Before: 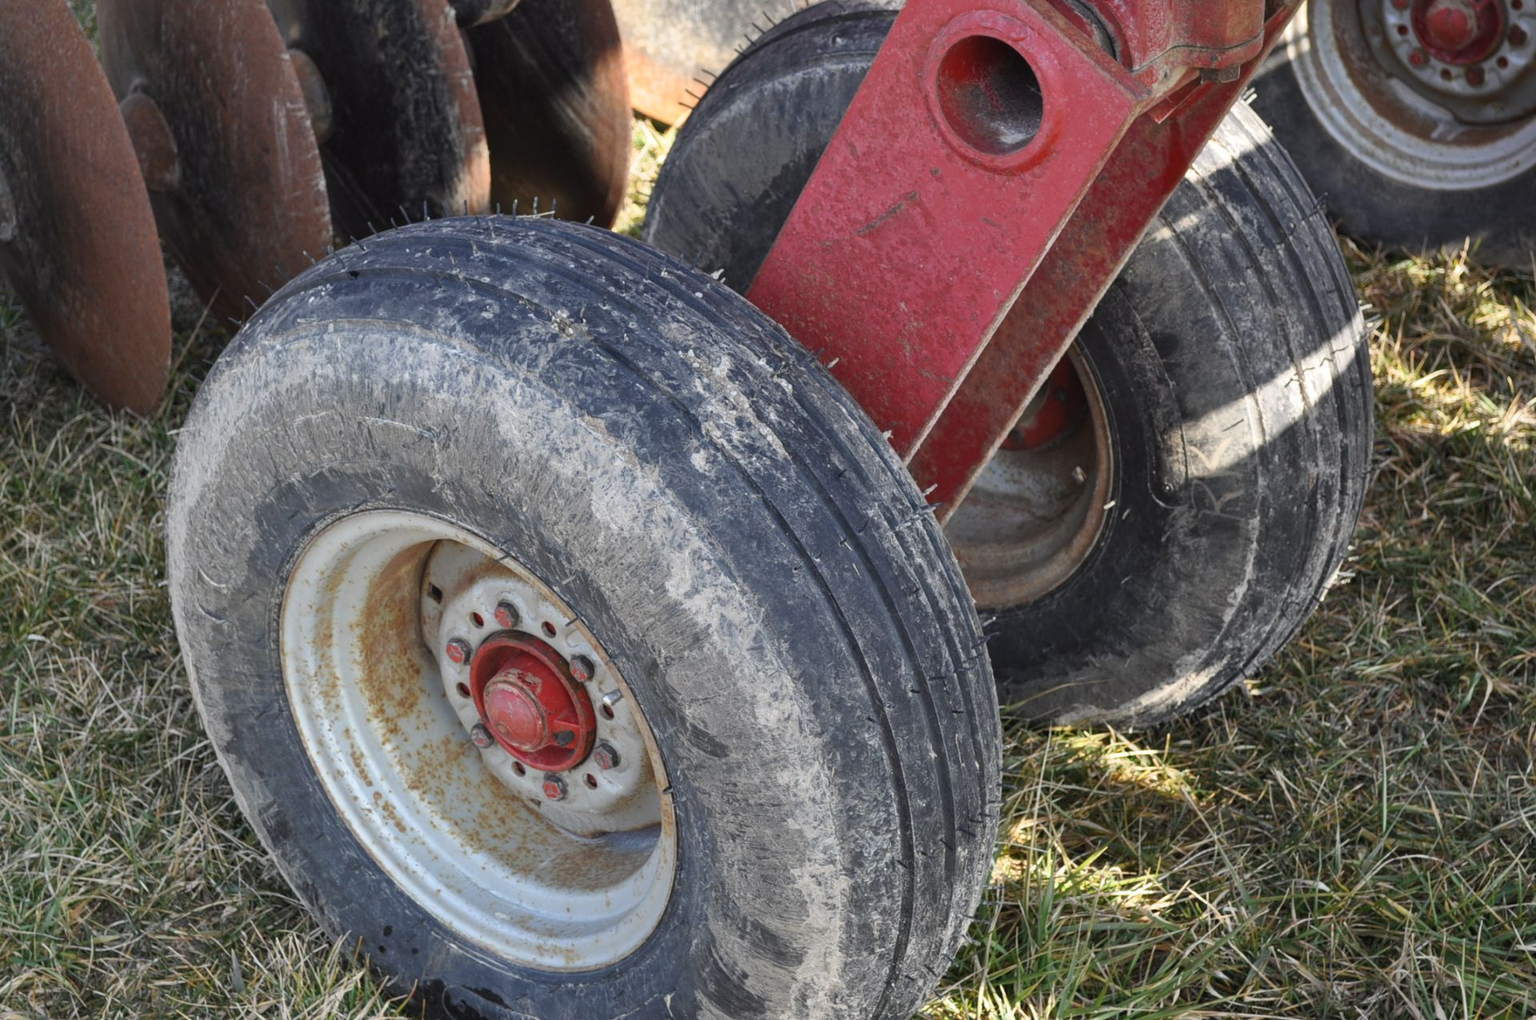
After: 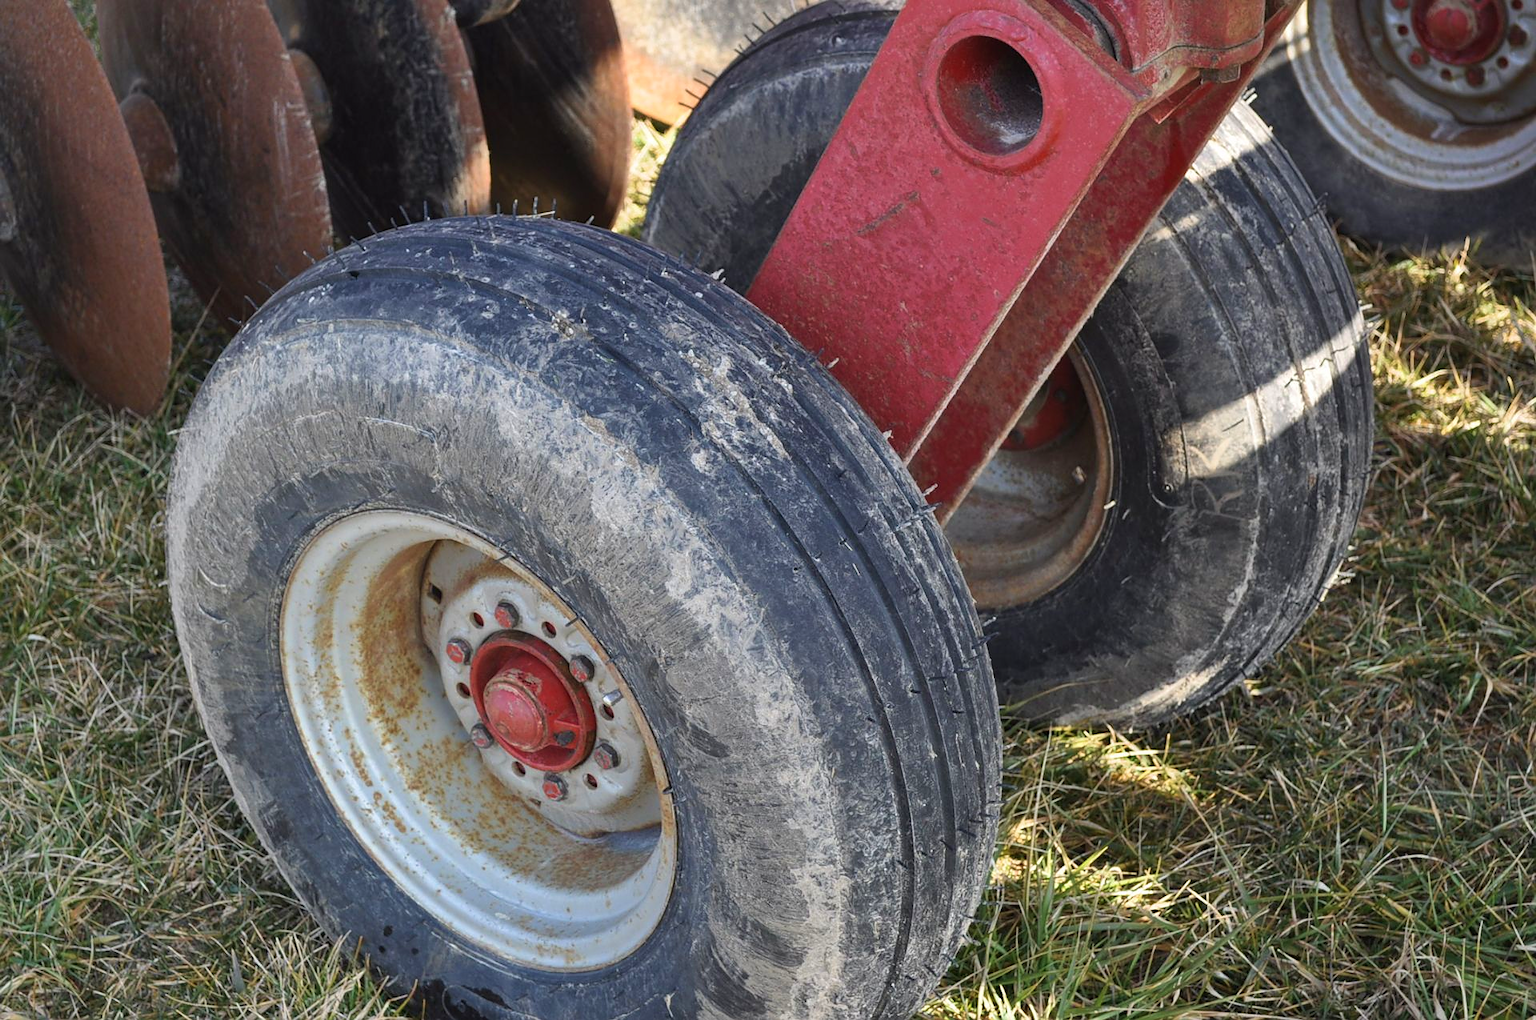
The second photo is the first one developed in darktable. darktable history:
sharpen: radius 0.979, amount 0.602
velvia: on, module defaults
